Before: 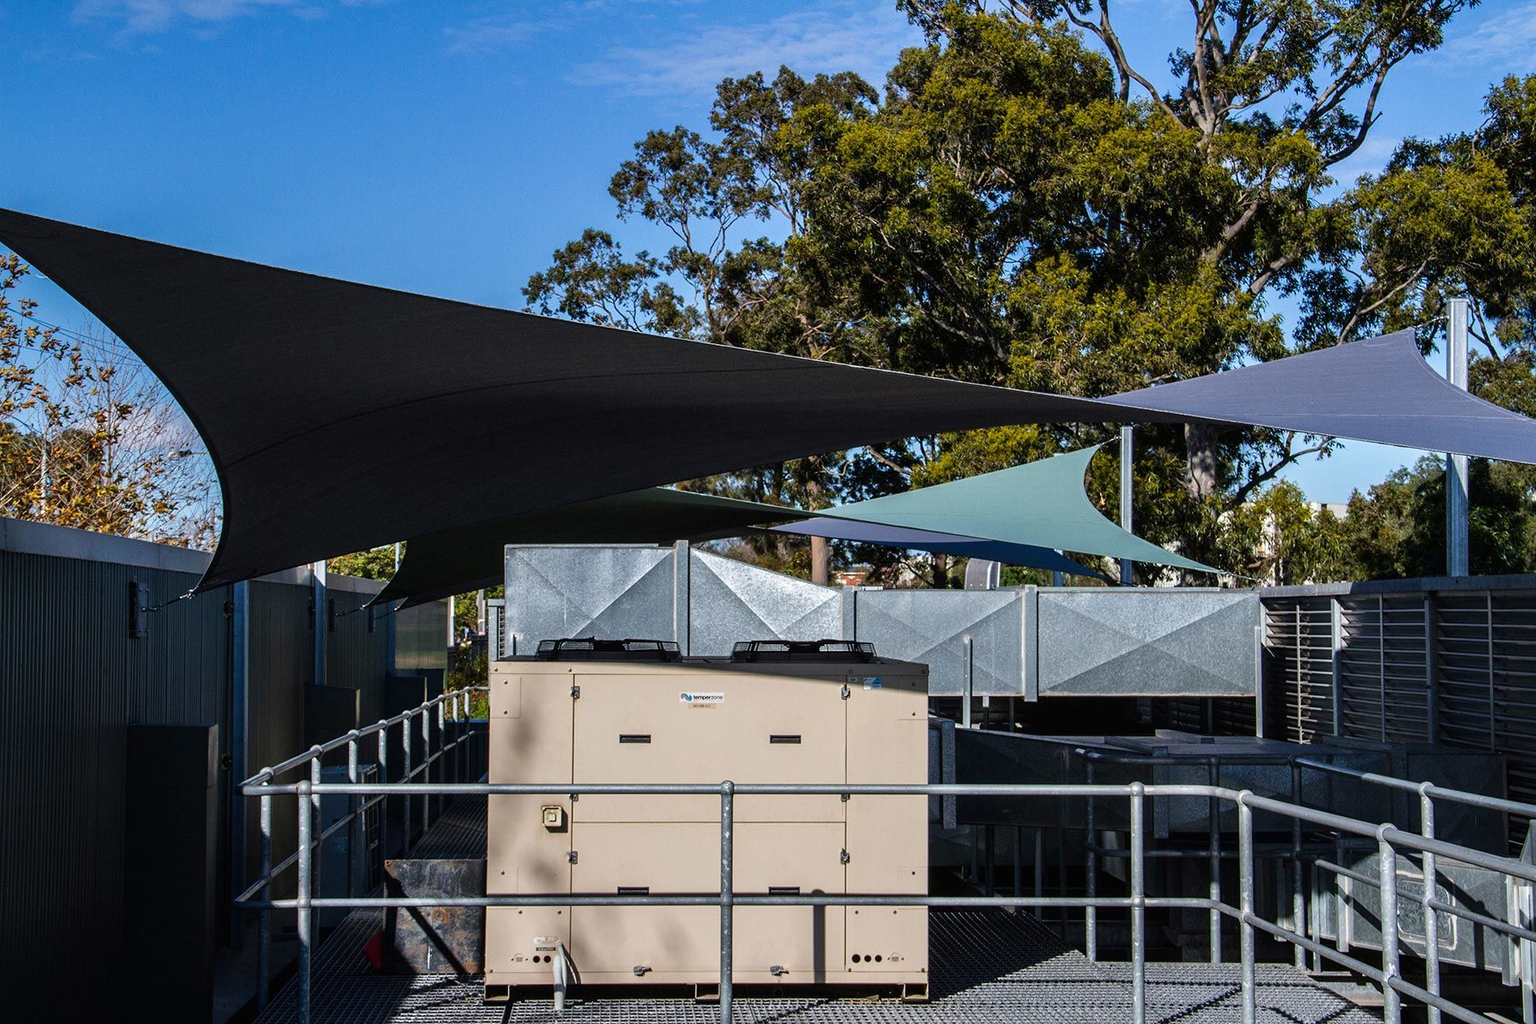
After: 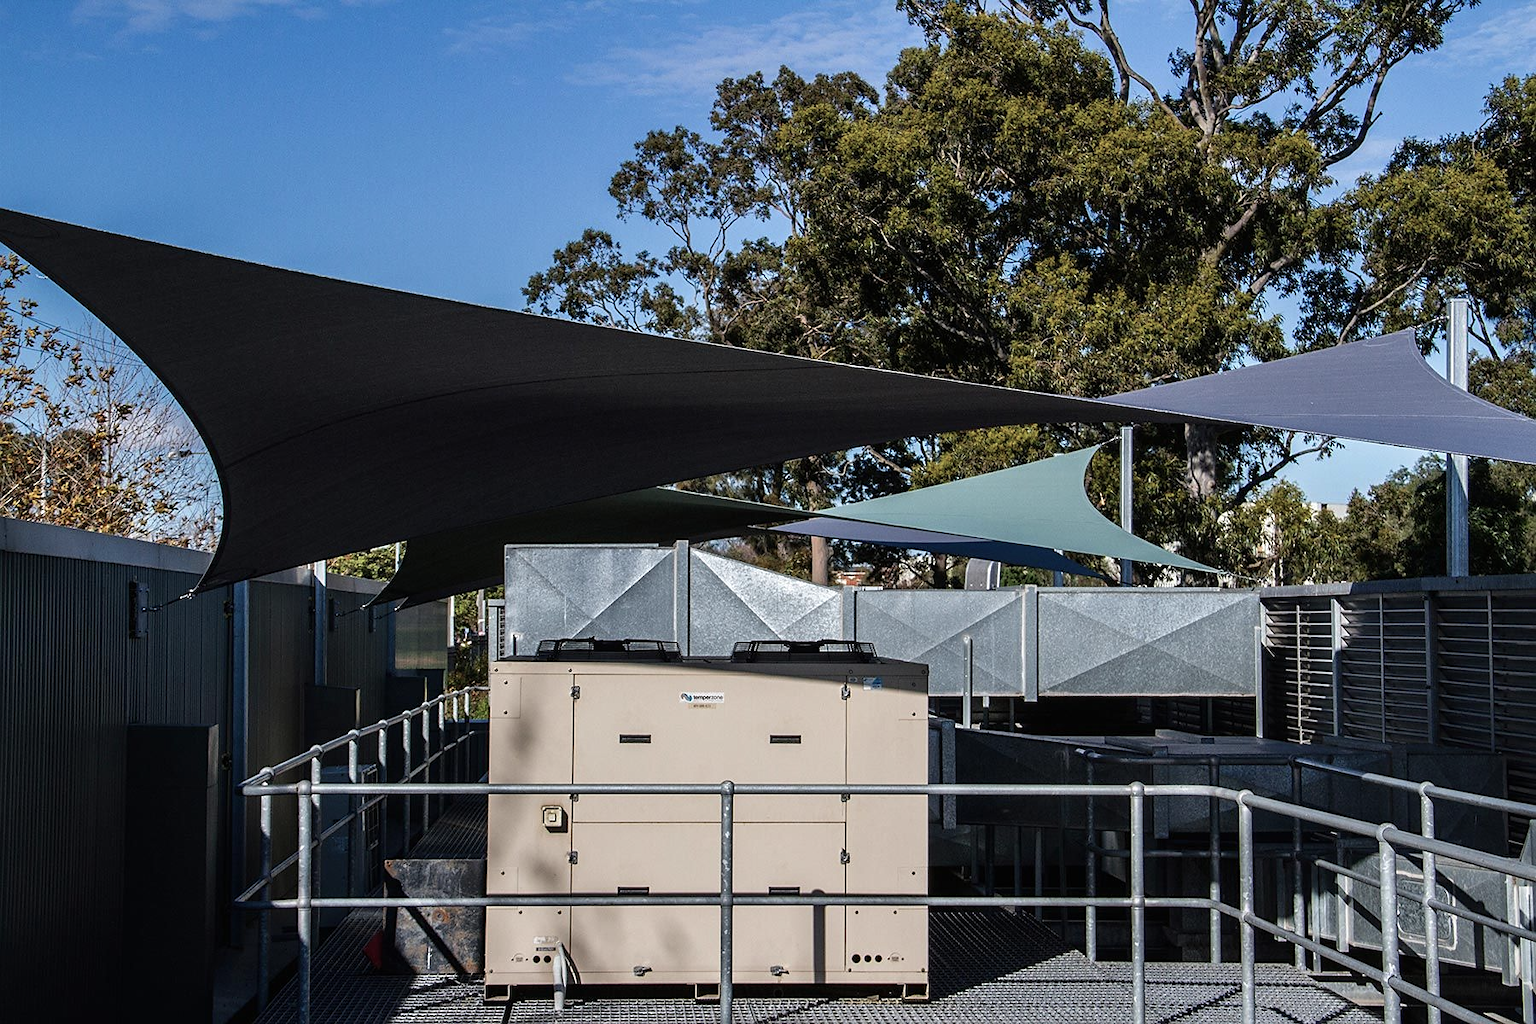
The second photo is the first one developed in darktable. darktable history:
sharpen: radius 1.559, amount 0.373, threshold 1.271
color balance: input saturation 80.07%
